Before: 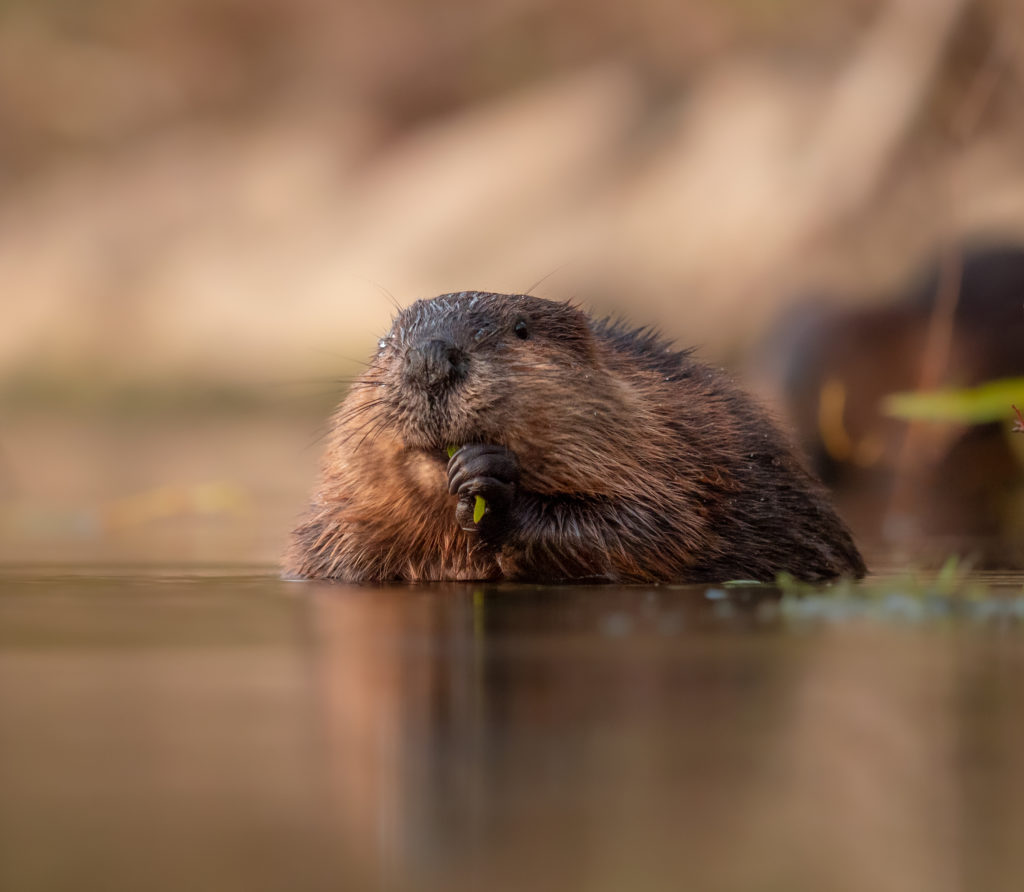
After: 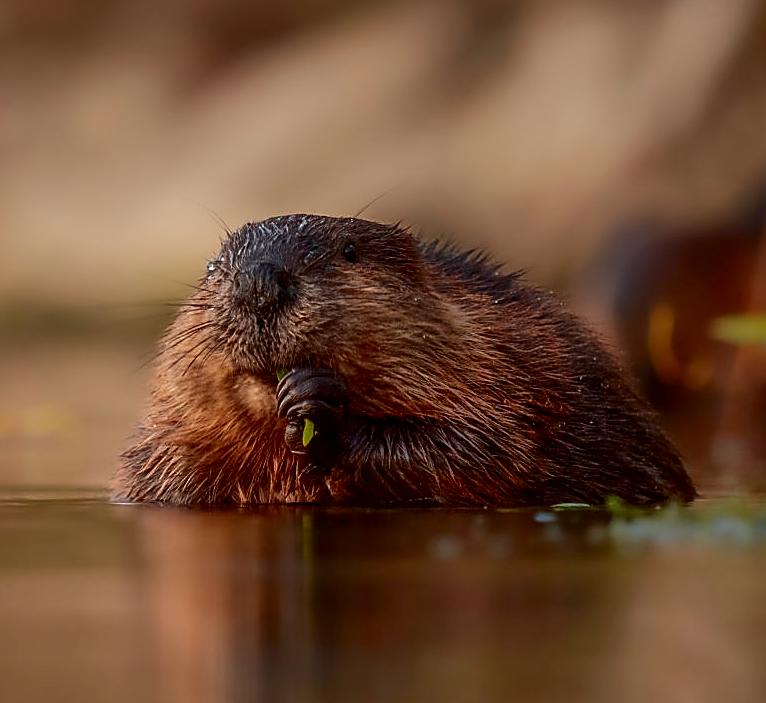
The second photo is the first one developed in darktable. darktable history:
tone curve: curves: ch0 [(0, 0) (0.568, 0.517) (0.8, 0.717) (1, 1)]
exposure: exposure 0.207 EV, compensate highlight preservation false
contrast brightness saturation: contrast 0.22, brightness -0.19, saturation 0.24
crop: left 16.768%, top 8.653%, right 8.362%, bottom 12.485%
graduated density: on, module defaults
sharpen: radius 1.4, amount 1.25, threshold 0.7
shadows and highlights: on, module defaults
